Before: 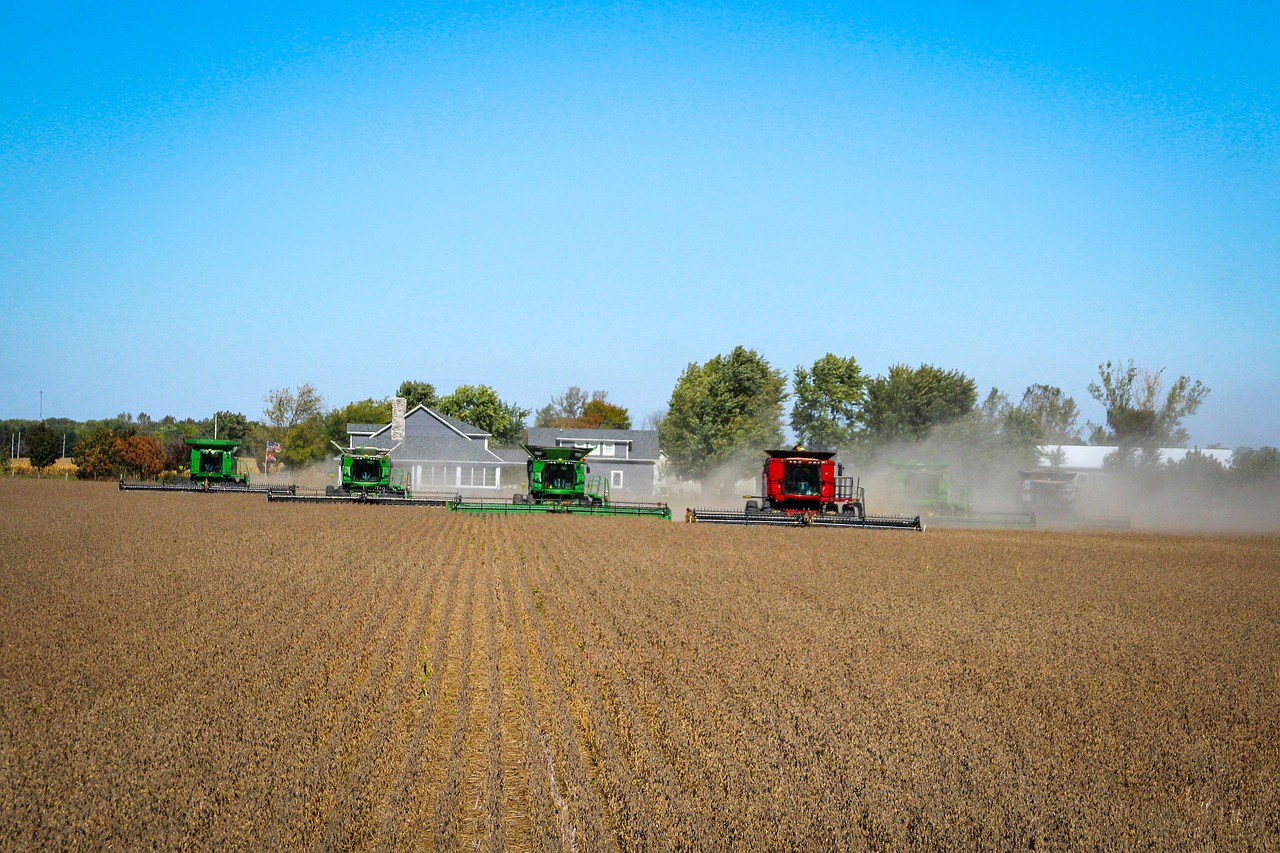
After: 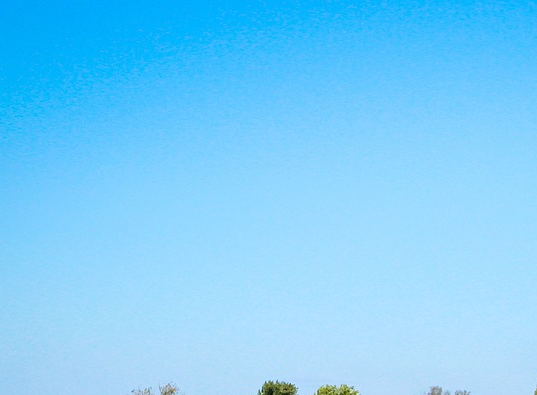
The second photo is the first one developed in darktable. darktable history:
velvia: on, module defaults
crop and rotate: left 10.817%, top 0.062%, right 47.194%, bottom 53.626%
